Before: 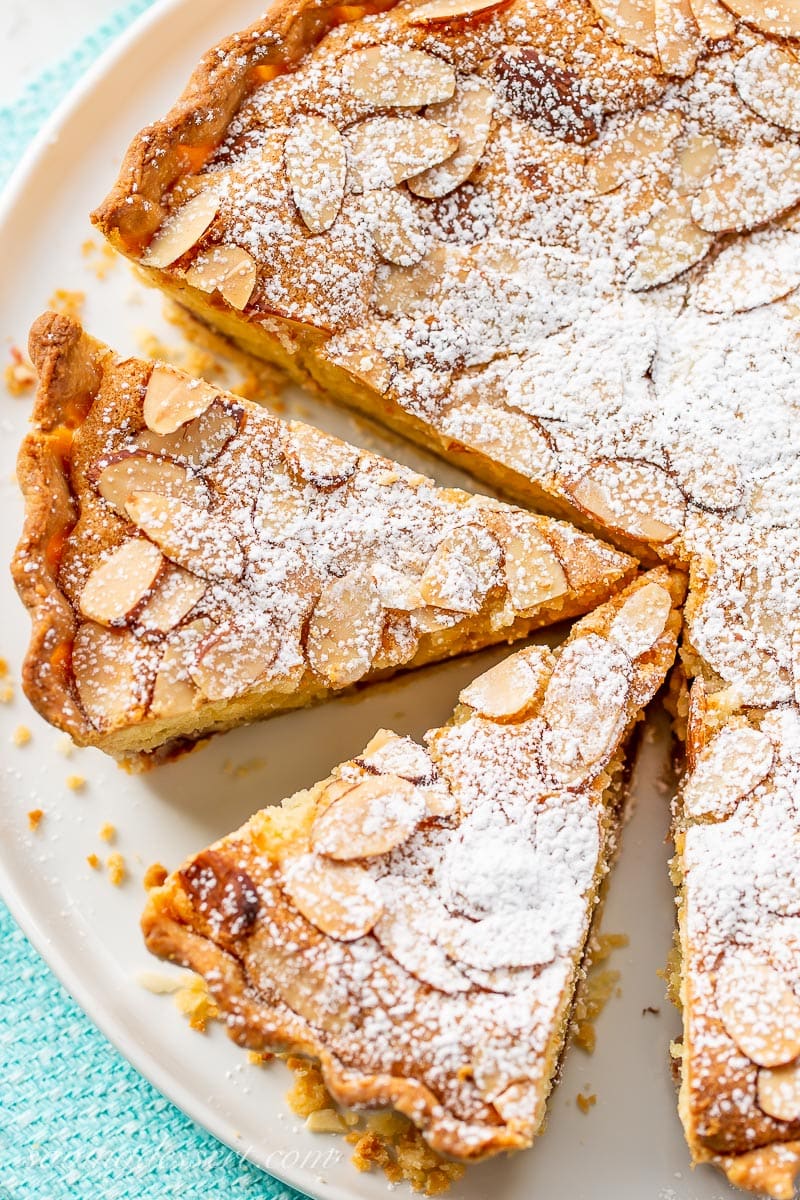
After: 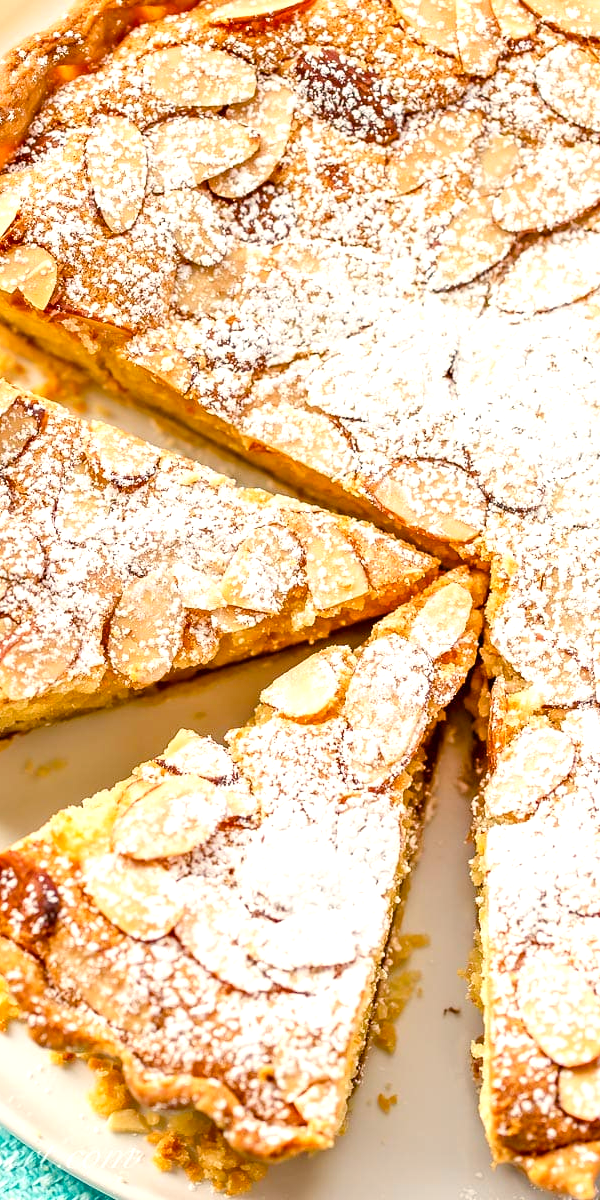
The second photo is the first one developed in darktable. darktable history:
exposure: black level correction 0, exposure 0.498 EV, compensate exposure bias true, compensate highlight preservation false
color balance rgb: highlights gain › chroma 3.09%, highlights gain › hue 72.72°, perceptual saturation grading › global saturation 20%, perceptual saturation grading › highlights -25.264%, perceptual saturation grading › shadows 25.691%, global vibrance 20%
crop and rotate: left 24.955%
